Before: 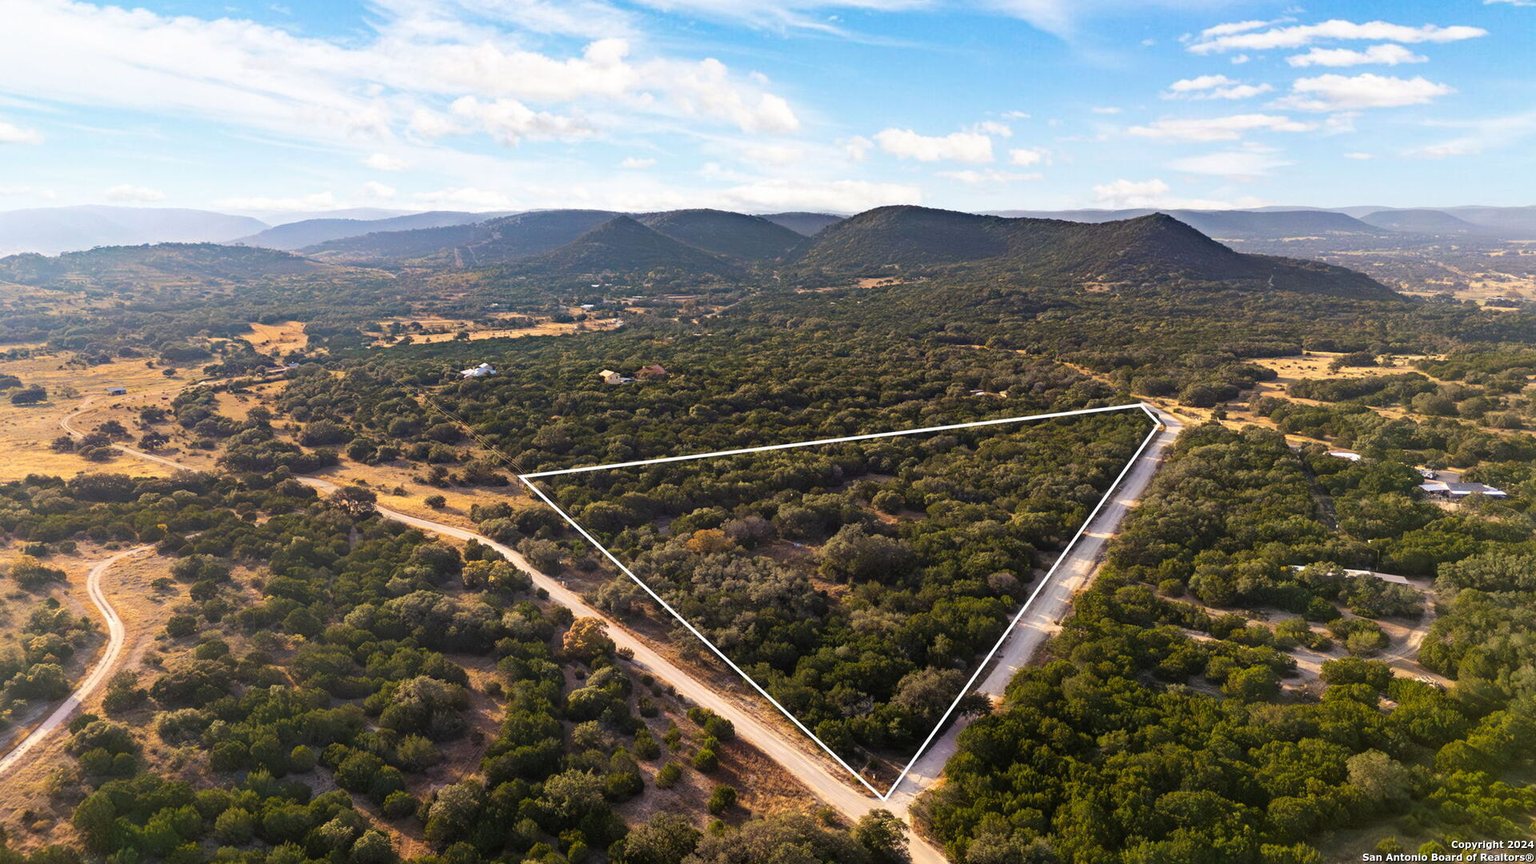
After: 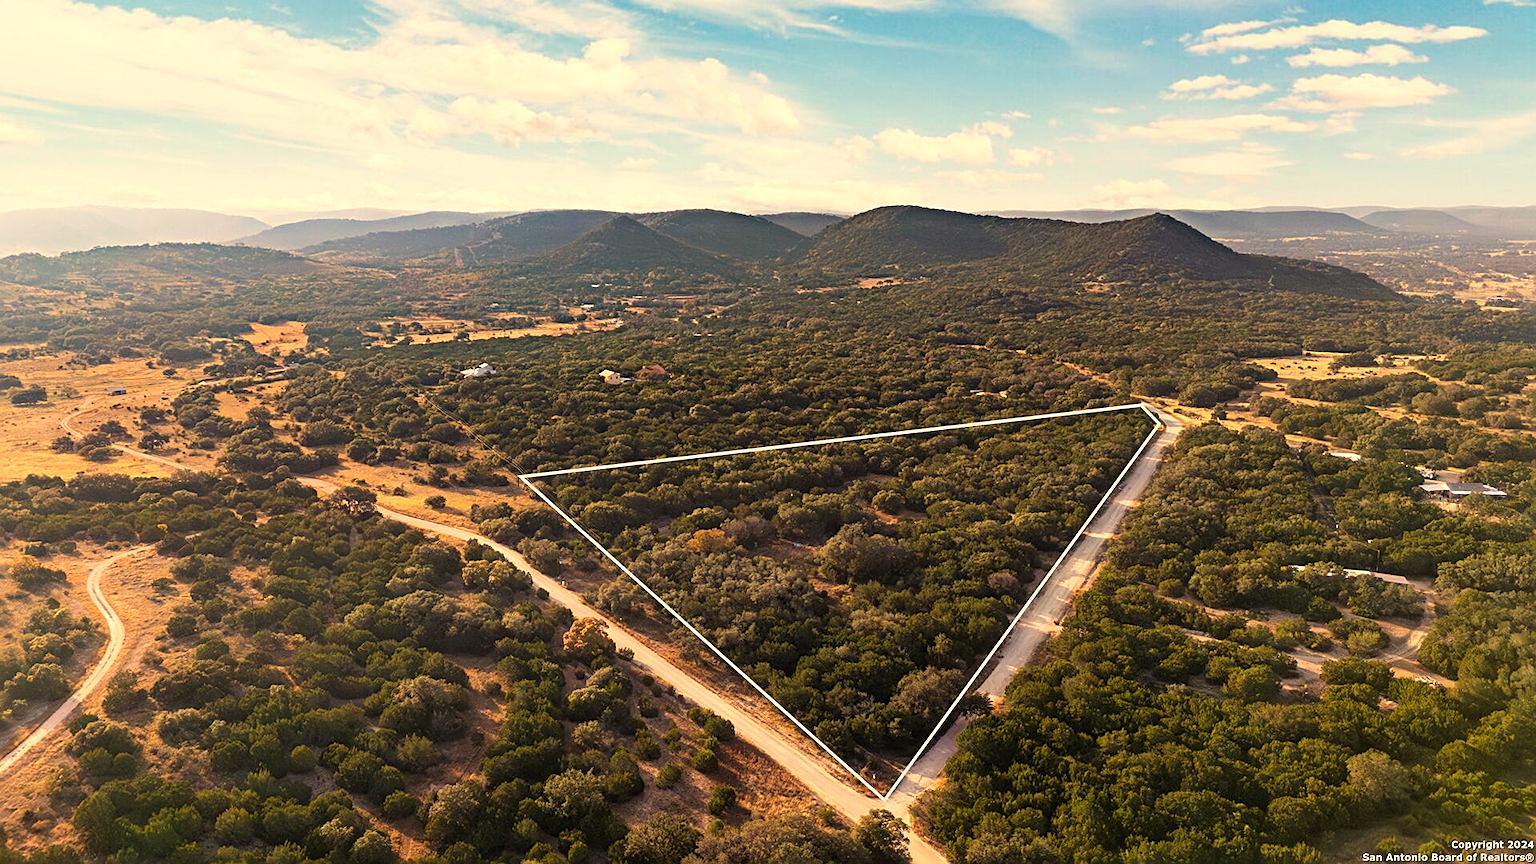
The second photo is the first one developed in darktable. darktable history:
sharpen: on, module defaults
white balance: red 1.123, blue 0.83
